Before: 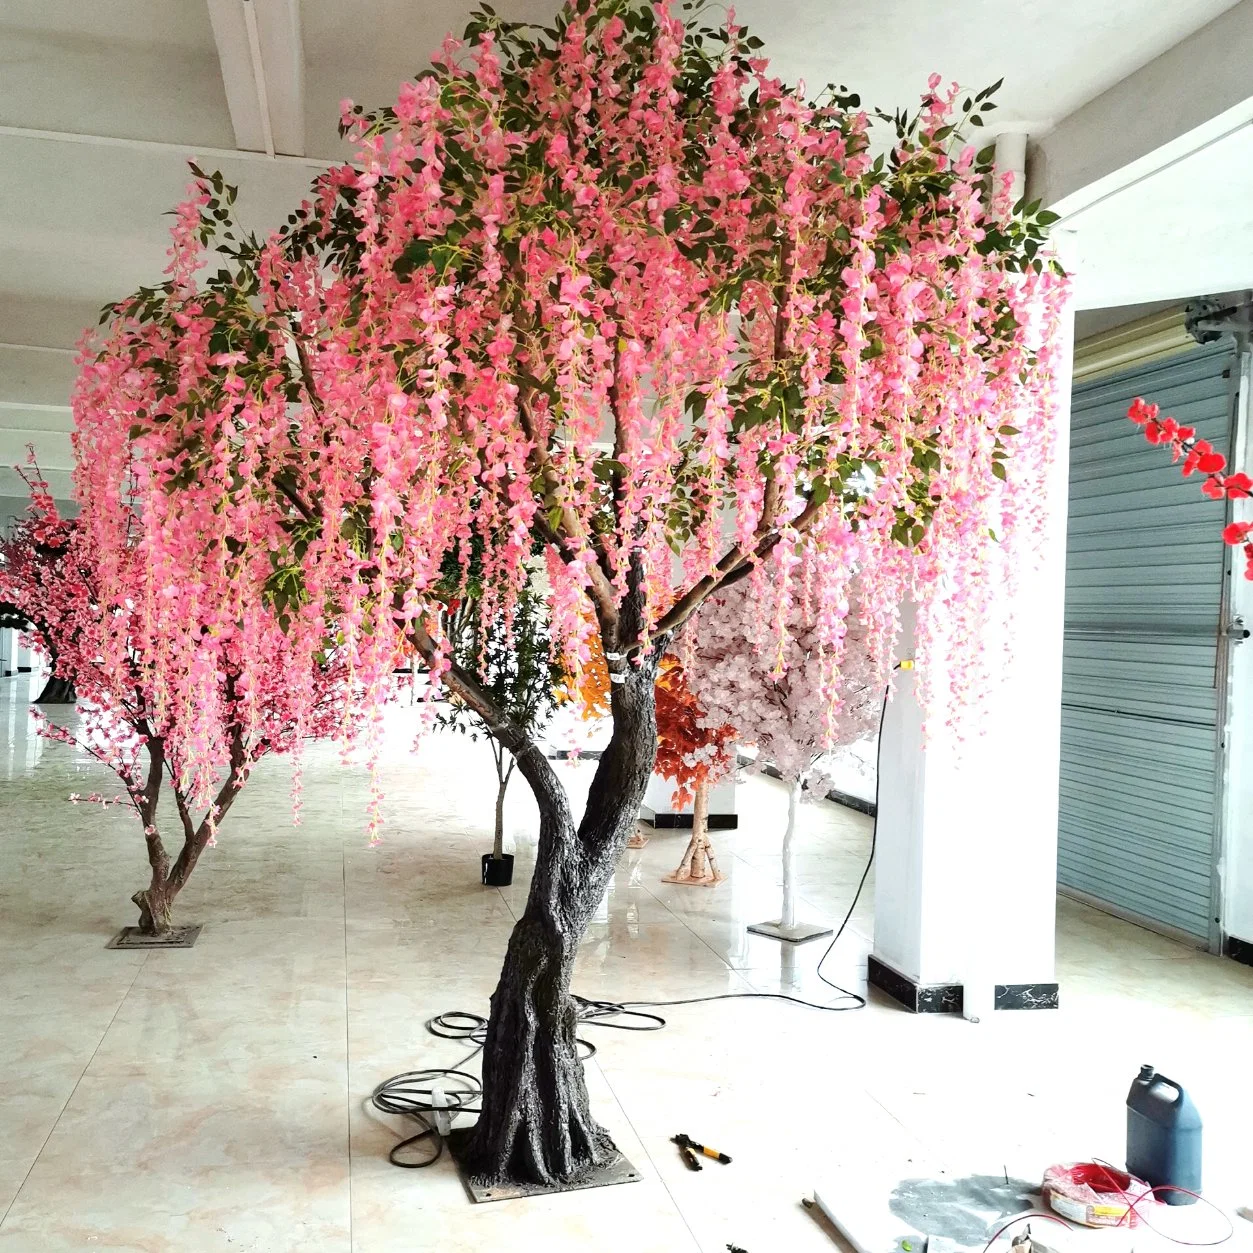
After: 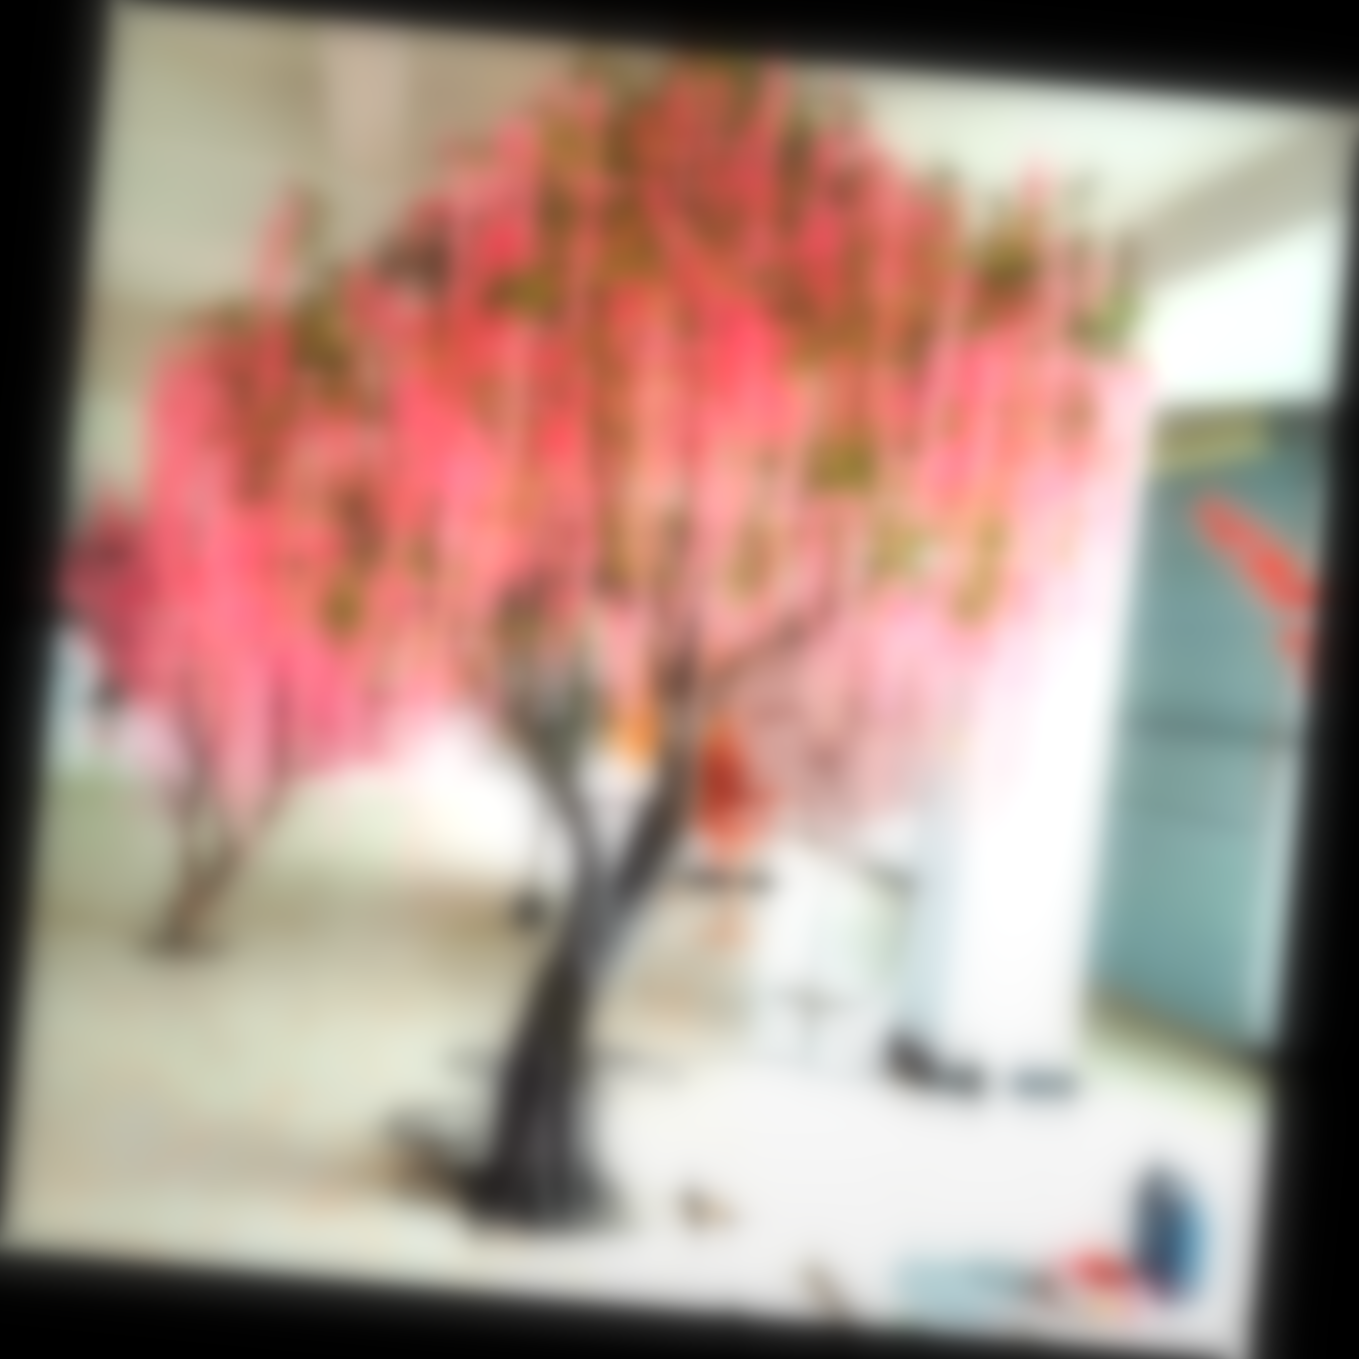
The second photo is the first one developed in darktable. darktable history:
lowpass: radius 16, unbound 0
color zones: curves: ch0 [(0, 0.613) (0.01, 0.613) (0.245, 0.448) (0.498, 0.529) (0.642, 0.665) (0.879, 0.777) (0.99, 0.613)]; ch1 [(0, 0) (0.143, 0) (0.286, 0) (0.429, 0) (0.571, 0) (0.714, 0) (0.857, 0)], mix -138.01%
levels: levels [0, 0.476, 0.951]
sharpen: on, module defaults
graduated density: rotation -180°, offset 24.95
rotate and perspective: rotation 5.12°, automatic cropping off
contrast brightness saturation: contrast 0.05, brightness 0.06, saturation 0.01
